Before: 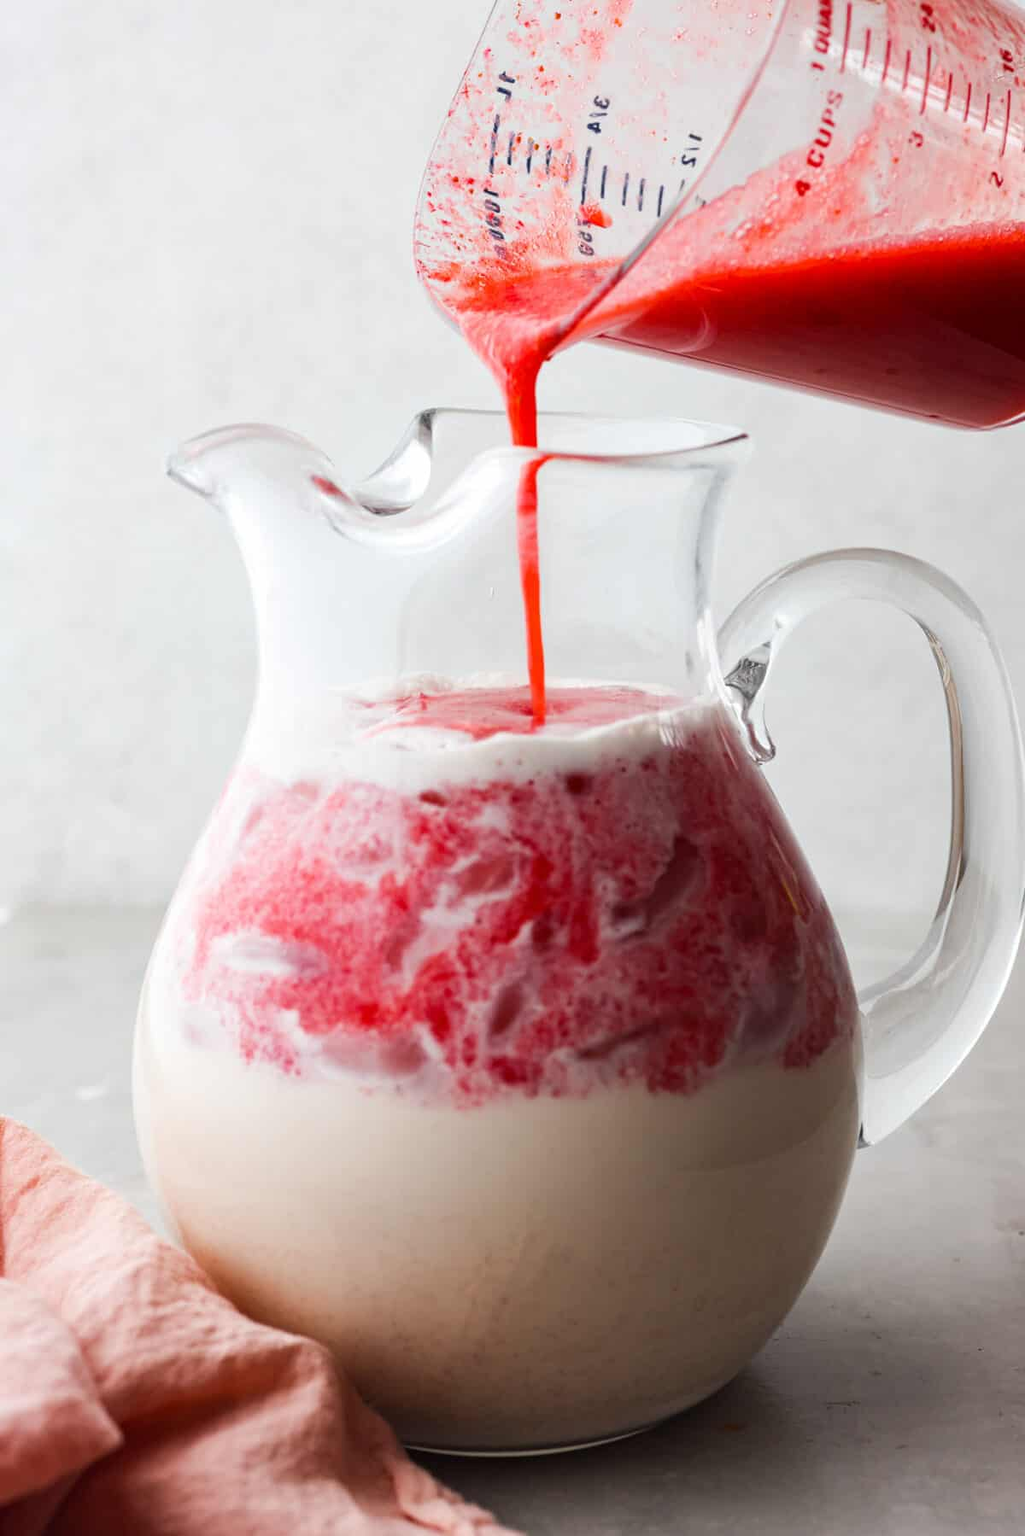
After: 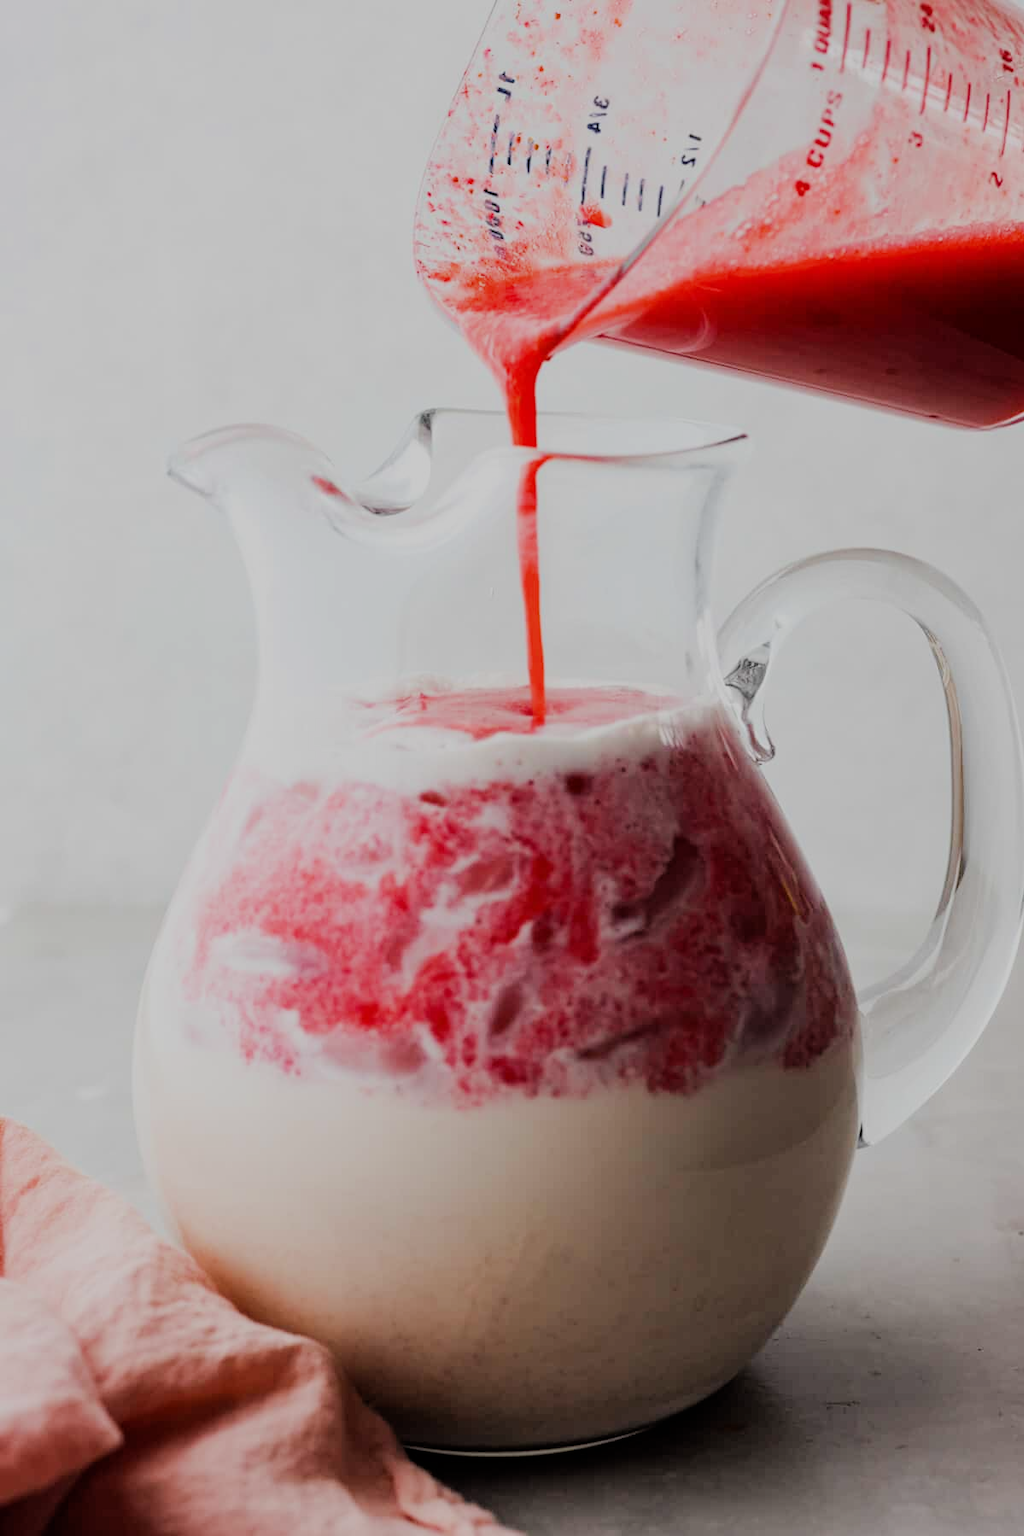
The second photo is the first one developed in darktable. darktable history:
filmic rgb: black relative exposure -6.05 EV, white relative exposure 6.95 EV, hardness 2.23
